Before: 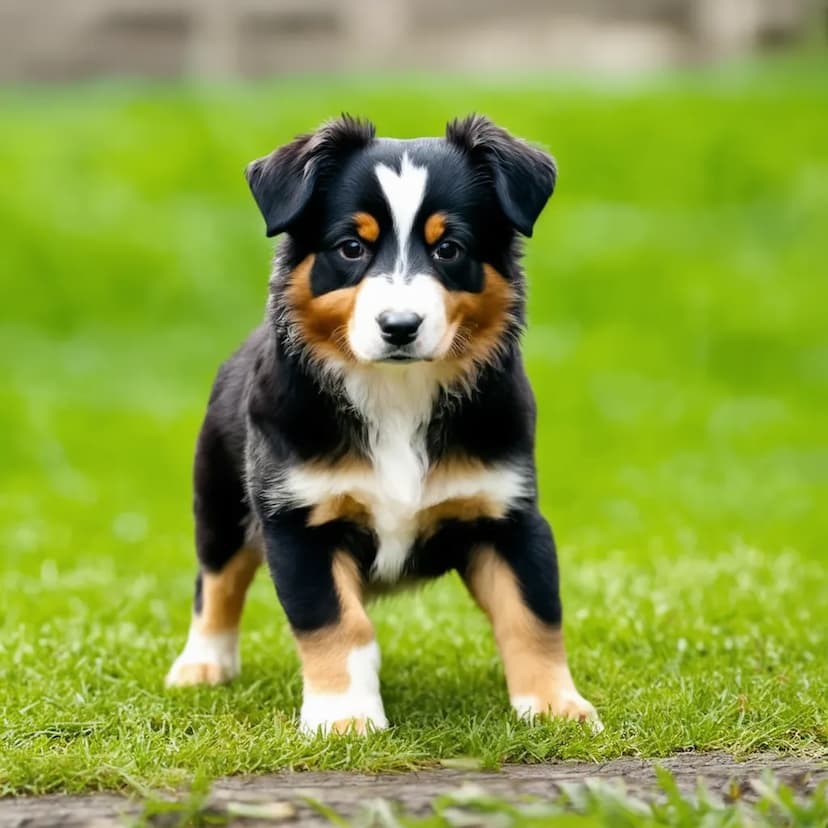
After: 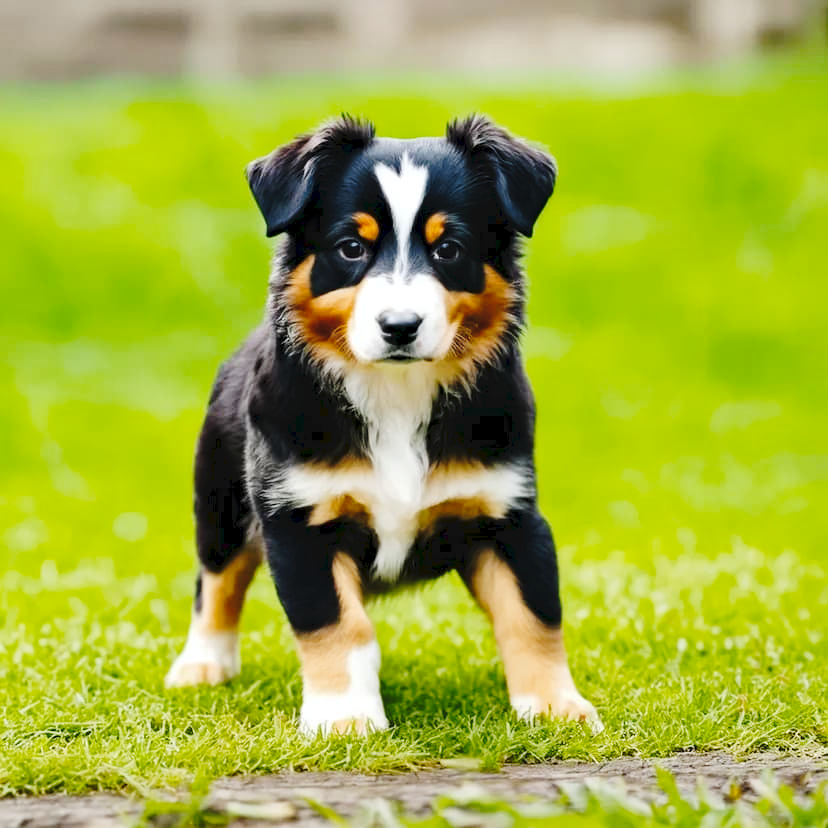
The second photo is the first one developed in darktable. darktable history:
tone curve: curves: ch0 [(0, 0) (0.003, 0.049) (0.011, 0.052) (0.025, 0.057) (0.044, 0.069) (0.069, 0.076) (0.1, 0.09) (0.136, 0.111) (0.177, 0.15) (0.224, 0.197) (0.277, 0.267) (0.335, 0.366) (0.399, 0.477) (0.468, 0.561) (0.543, 0.651) (0.623, 0.733) (0.709, 0.804) (0.801, 0.869) (0.898, 0.924) (1, 1)], preserve colors none
haze removal: compatibility mode true, adaptive false
